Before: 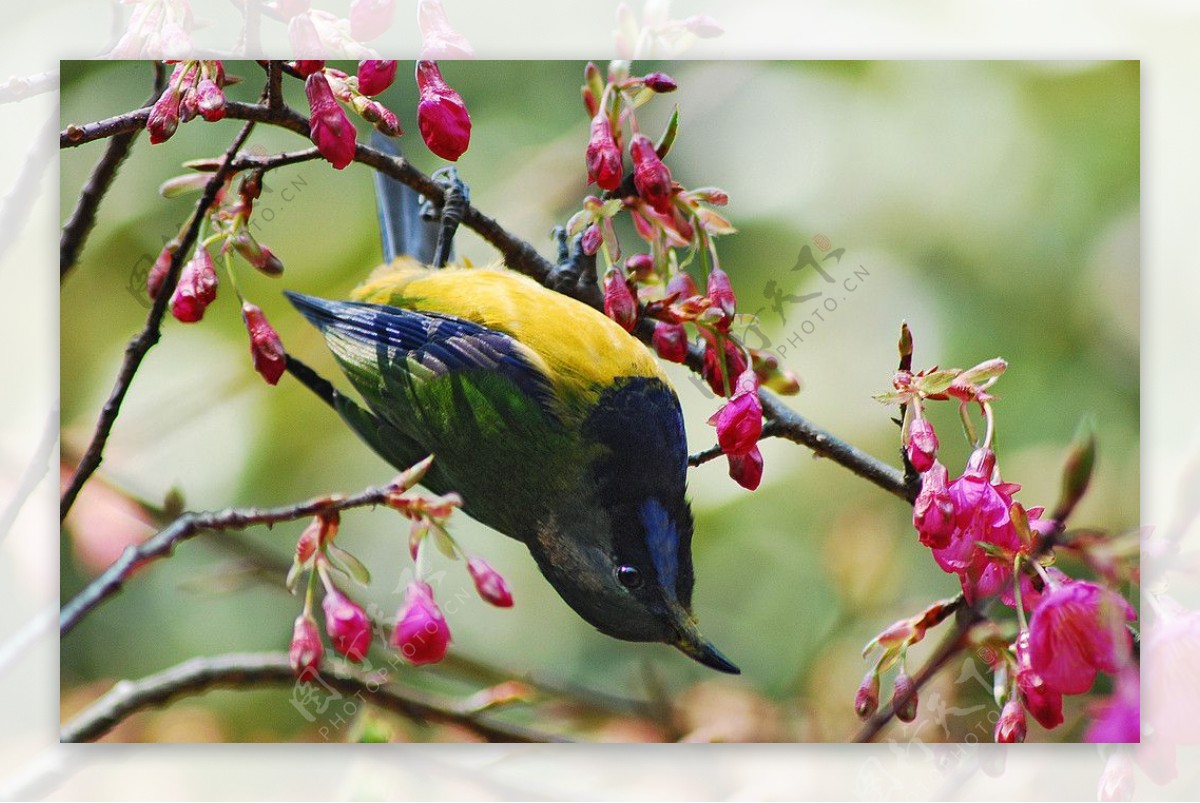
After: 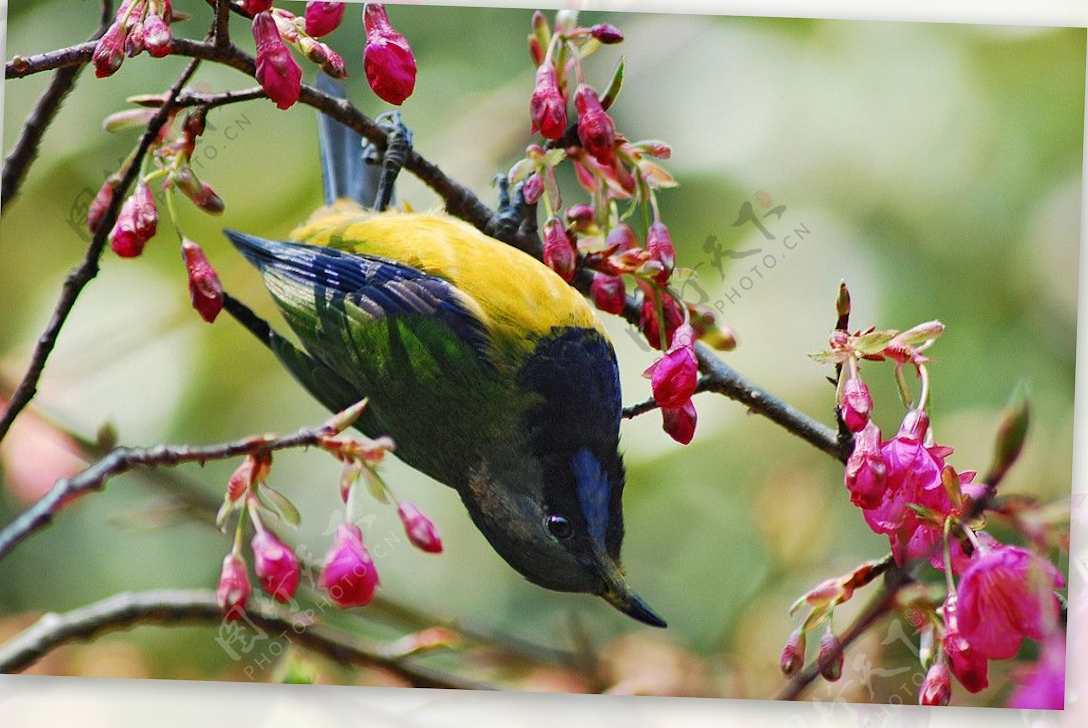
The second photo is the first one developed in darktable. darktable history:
crop and rotate: angle -1.96°, left 3.097%, top 4.154%, right 1.586%, bottom 0.529%
exposure: black level correction 0.001, compensate highlight preservation false
